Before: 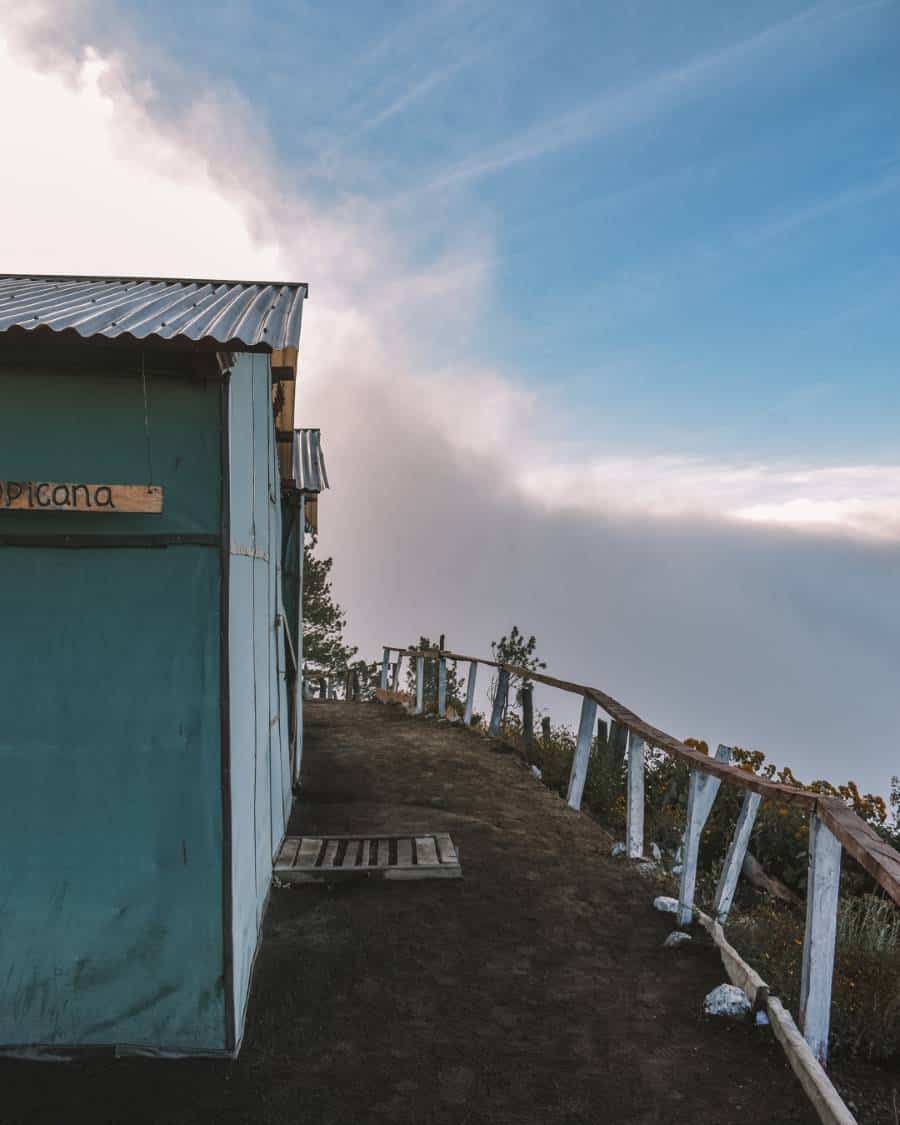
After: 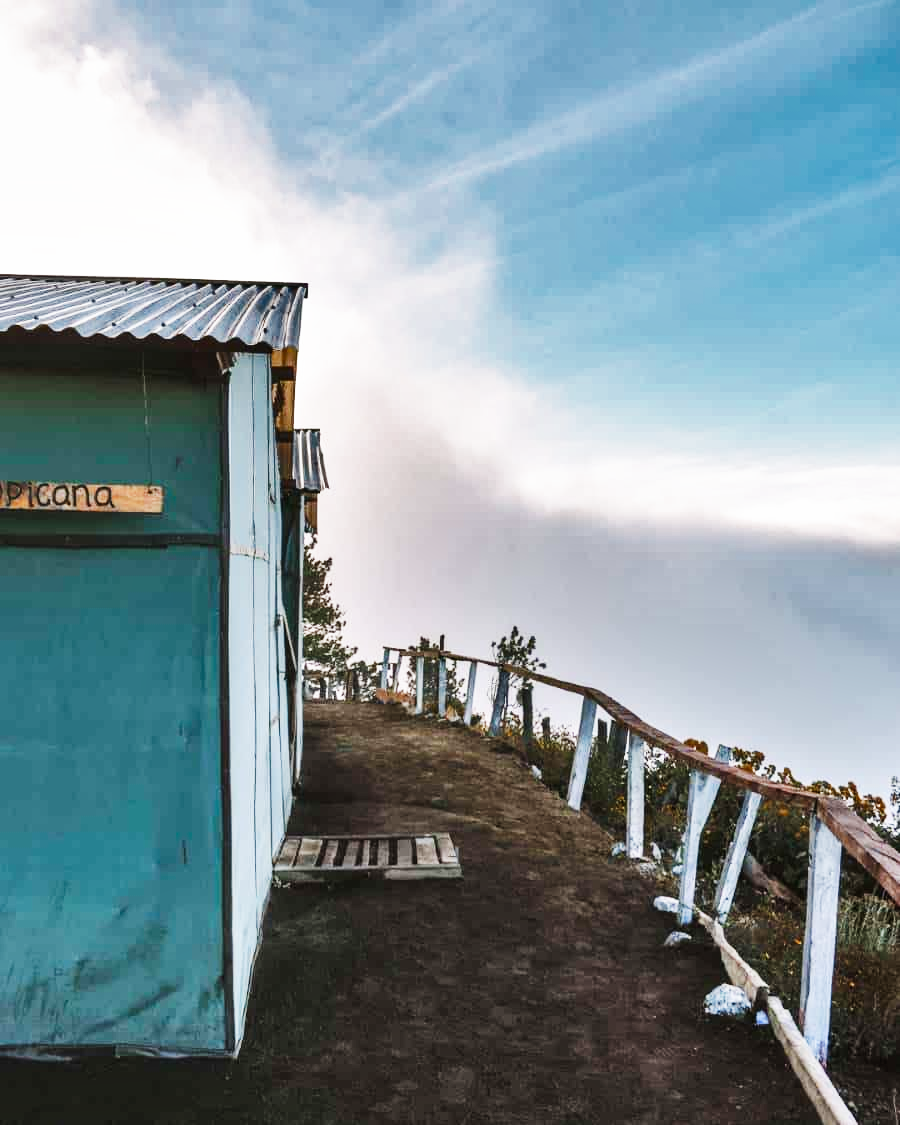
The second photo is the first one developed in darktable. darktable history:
shadows and highlights: radius 108.52, shadows 44.07, highlights -67.8, low approximation 0.01, soften with gaussian
base curve: curves: ch0 [(0, 0) (0.007, 0.004) (0.027, 0.03) (0.046, 0.07) (0.207, 0.54) (0.442, 0.872) (0.673, 0.972) (1, 1)], preserve colors none
